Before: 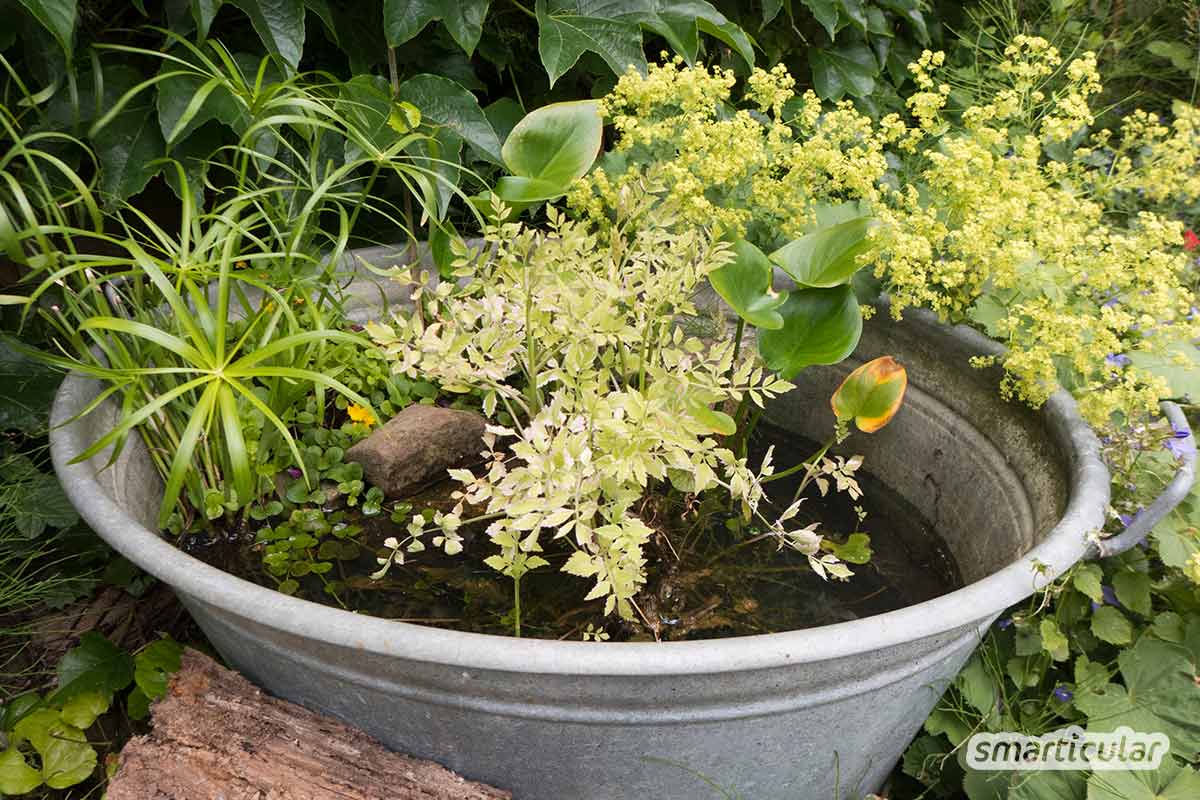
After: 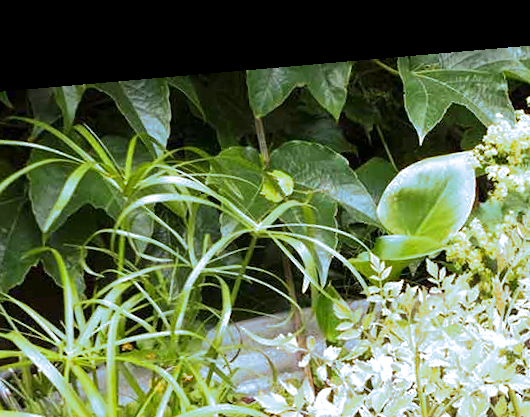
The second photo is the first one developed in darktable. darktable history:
crop and rotate: left 10.817%, top 0.062%, right 47.194%, bottom 53.626%
rotate and perspective: rotation -4.98°, automatic cropping off
white balance: red 1.004, blue 1.024
exposure: exposure 0.74 EV, compensate highlight preservation false
split-toning: shadows › hue 351.18°, shadows › saturation 0.86, highlights › hue 218.82°, highlights › saturation 0.73, balance -19.167
